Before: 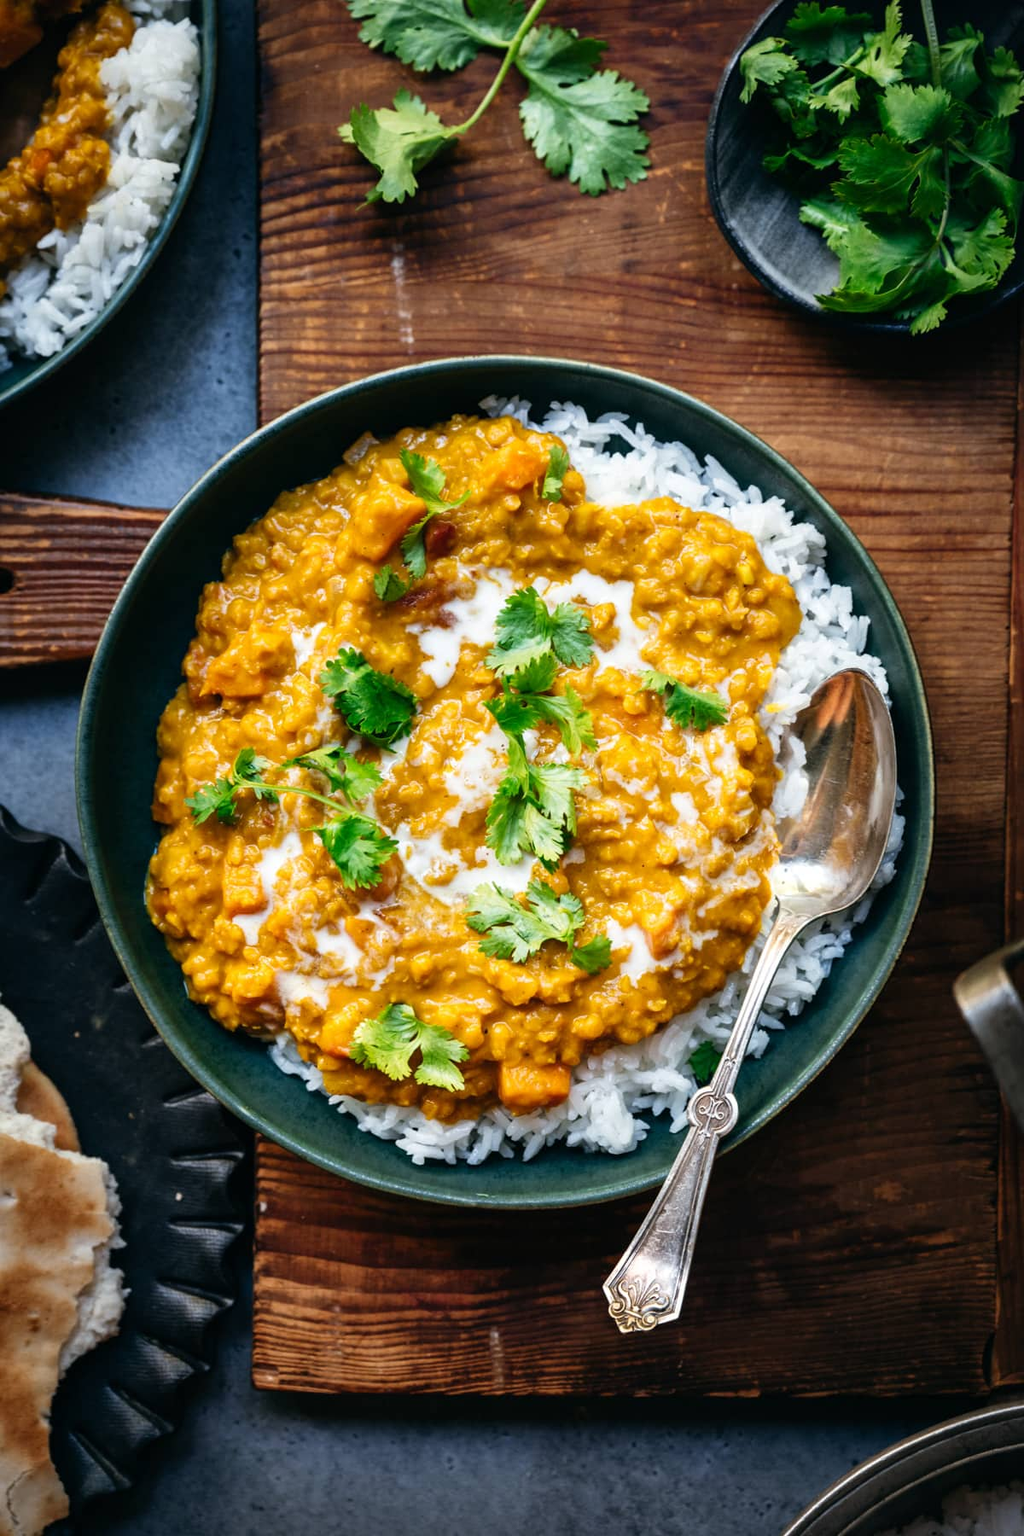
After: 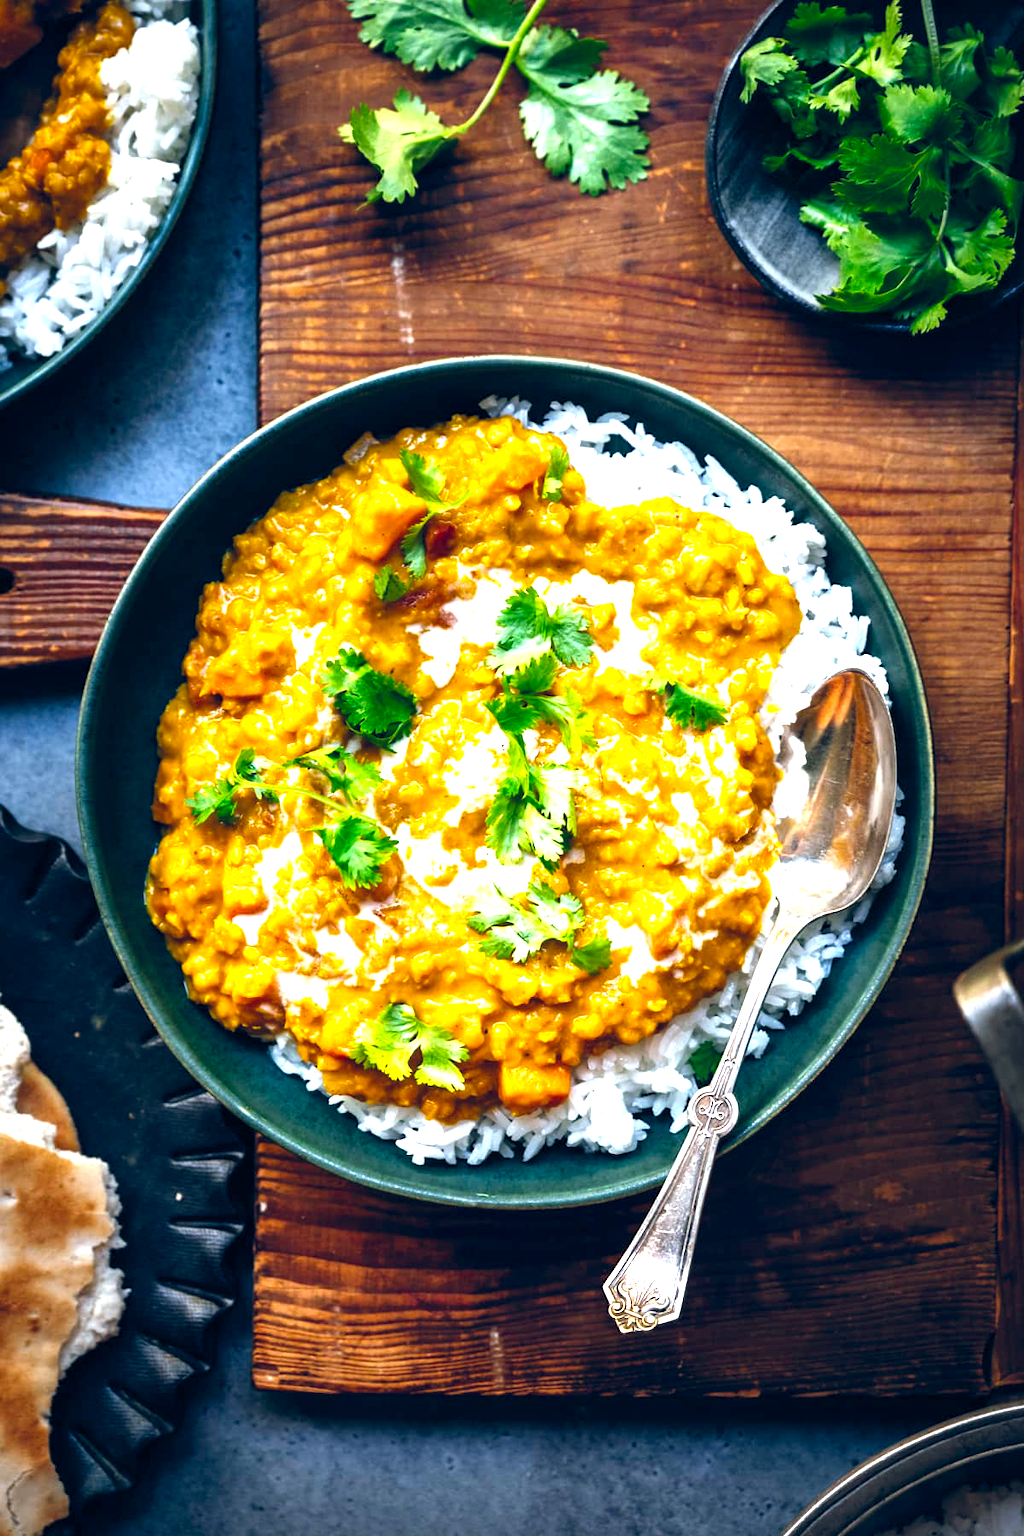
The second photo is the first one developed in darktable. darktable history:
tone equalizer: on, module defaults
color balance rgb: shadows lift › chroma 1.018%, shadows lift › hue 215.74°, global offset › chroma 0.101%, global offset › hue 253.83°, perceptual saturation grading › global saturation 19.639%, perceptual brilliance grading › global brilliance 30.379%
